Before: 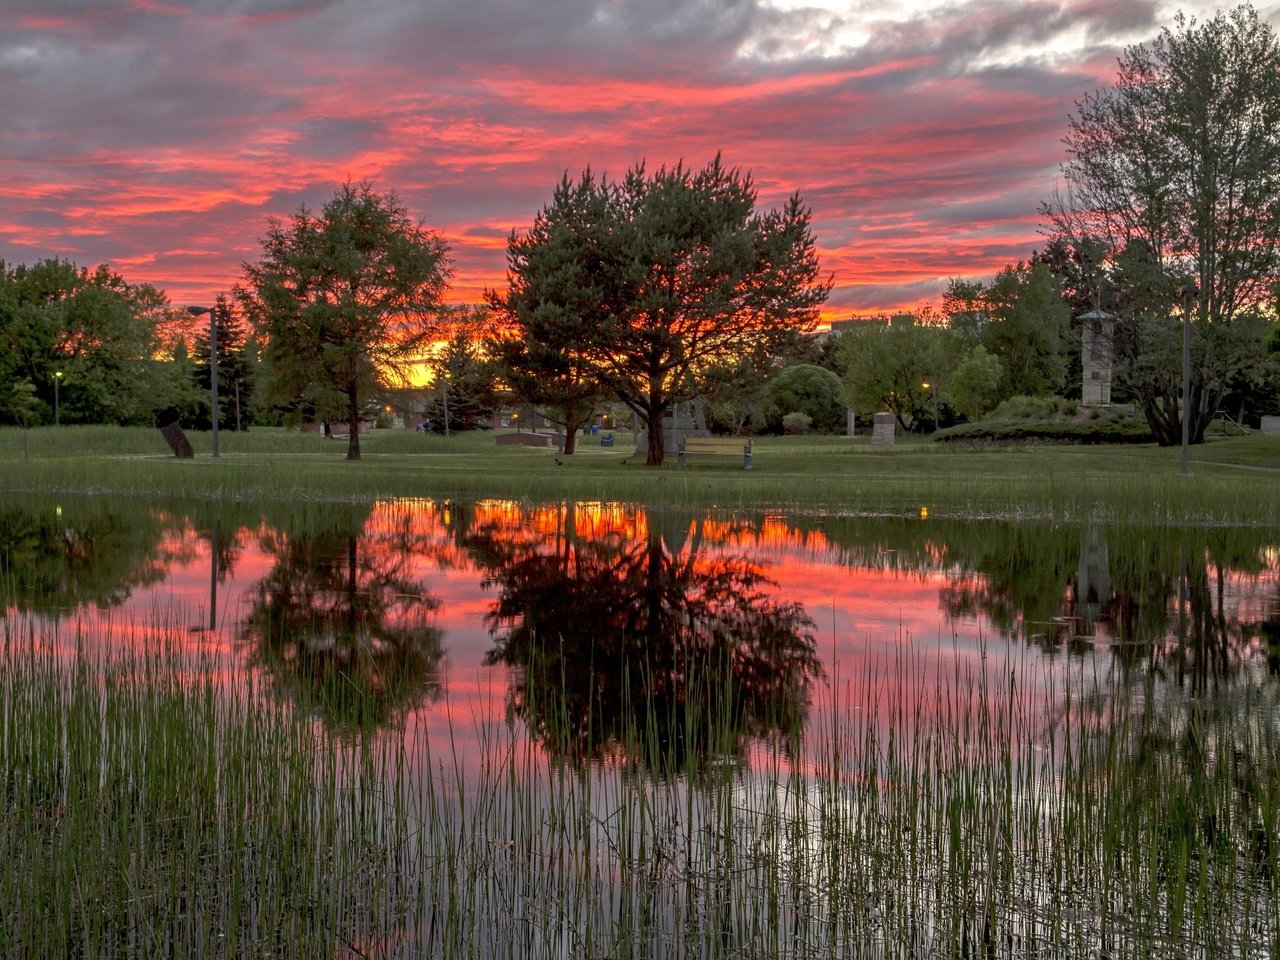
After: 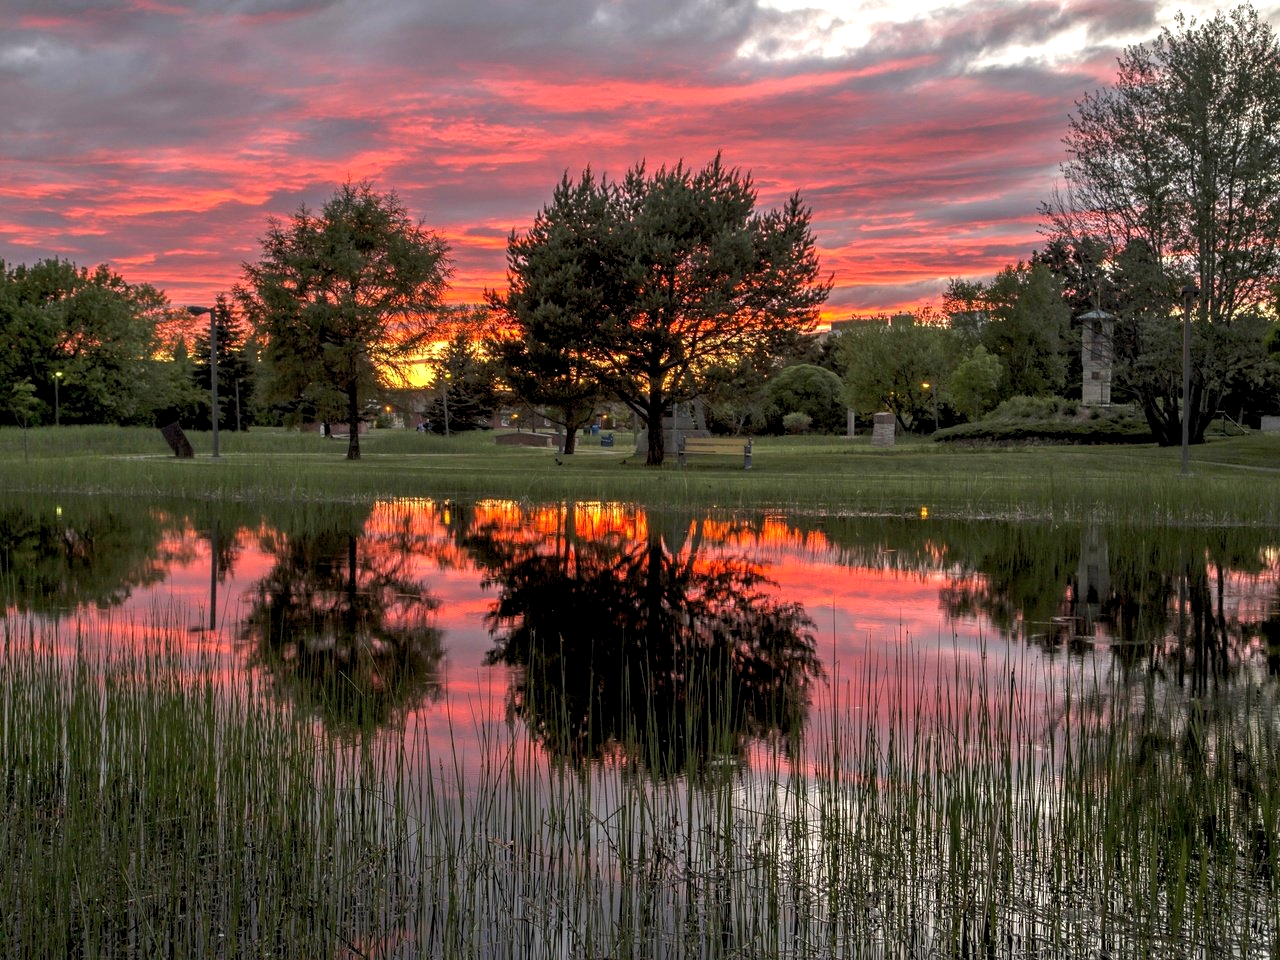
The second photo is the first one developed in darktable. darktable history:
levels: levels [0.055, 0.477, 0.9]
